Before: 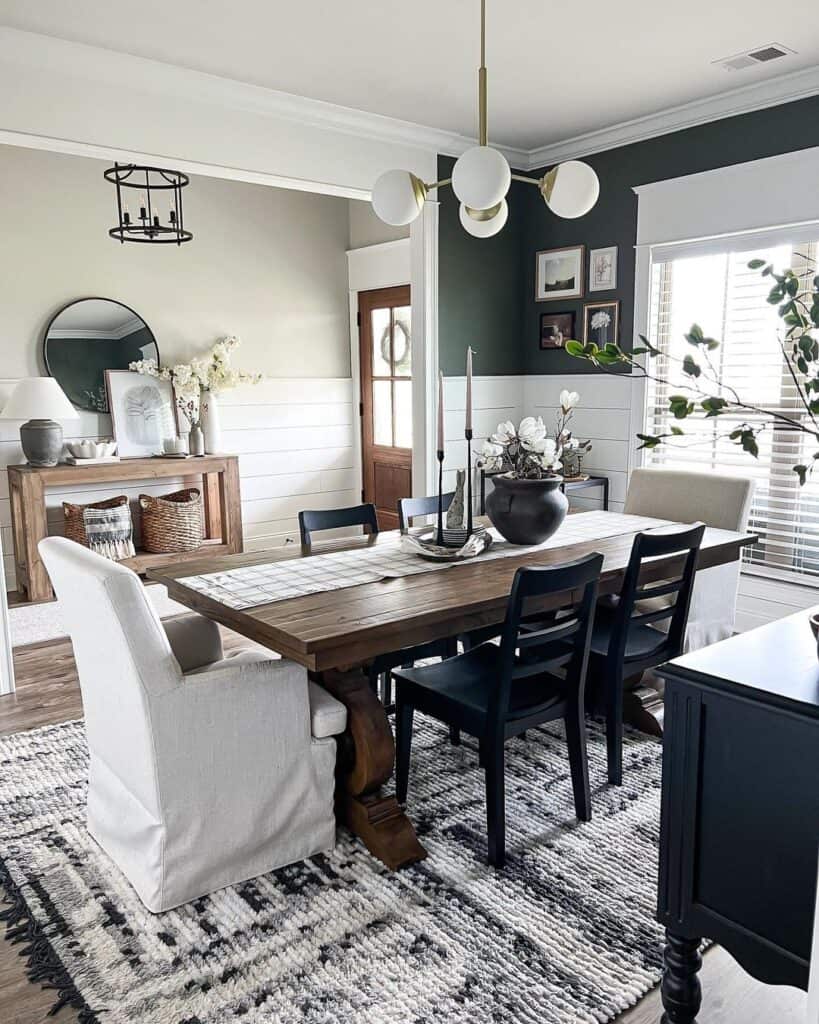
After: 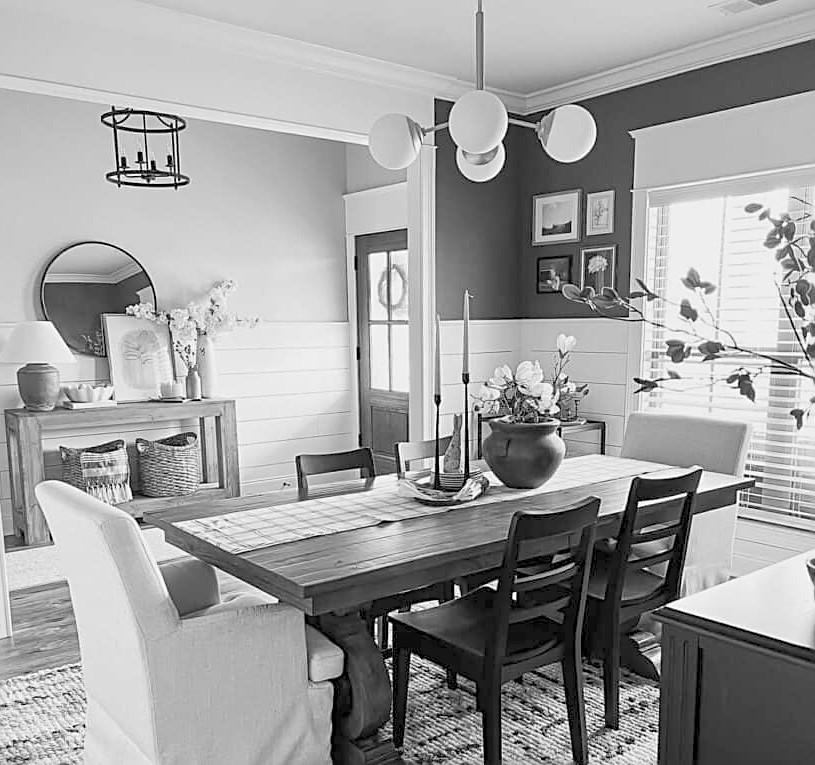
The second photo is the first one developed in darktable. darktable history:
sharpen: on, module defaults
crop: left 0.387%, top 5.469%, bottom 19.809%
exposure: exposure 0.766 EV, compensate highlight preservation false
white balance: emerald 1
color balance rgb: shadows lift › chroma 1%, shadows lift › hue 113°, highlights gain › chroma 0.2%, highlights gain › hue 333°, perceptual saturation grading › global saturation 20%, perceptual saturation grading › highlights -50%, perceptual saturation grading › shadows 25%, contrast -30%
monochrome: on, module defaults
